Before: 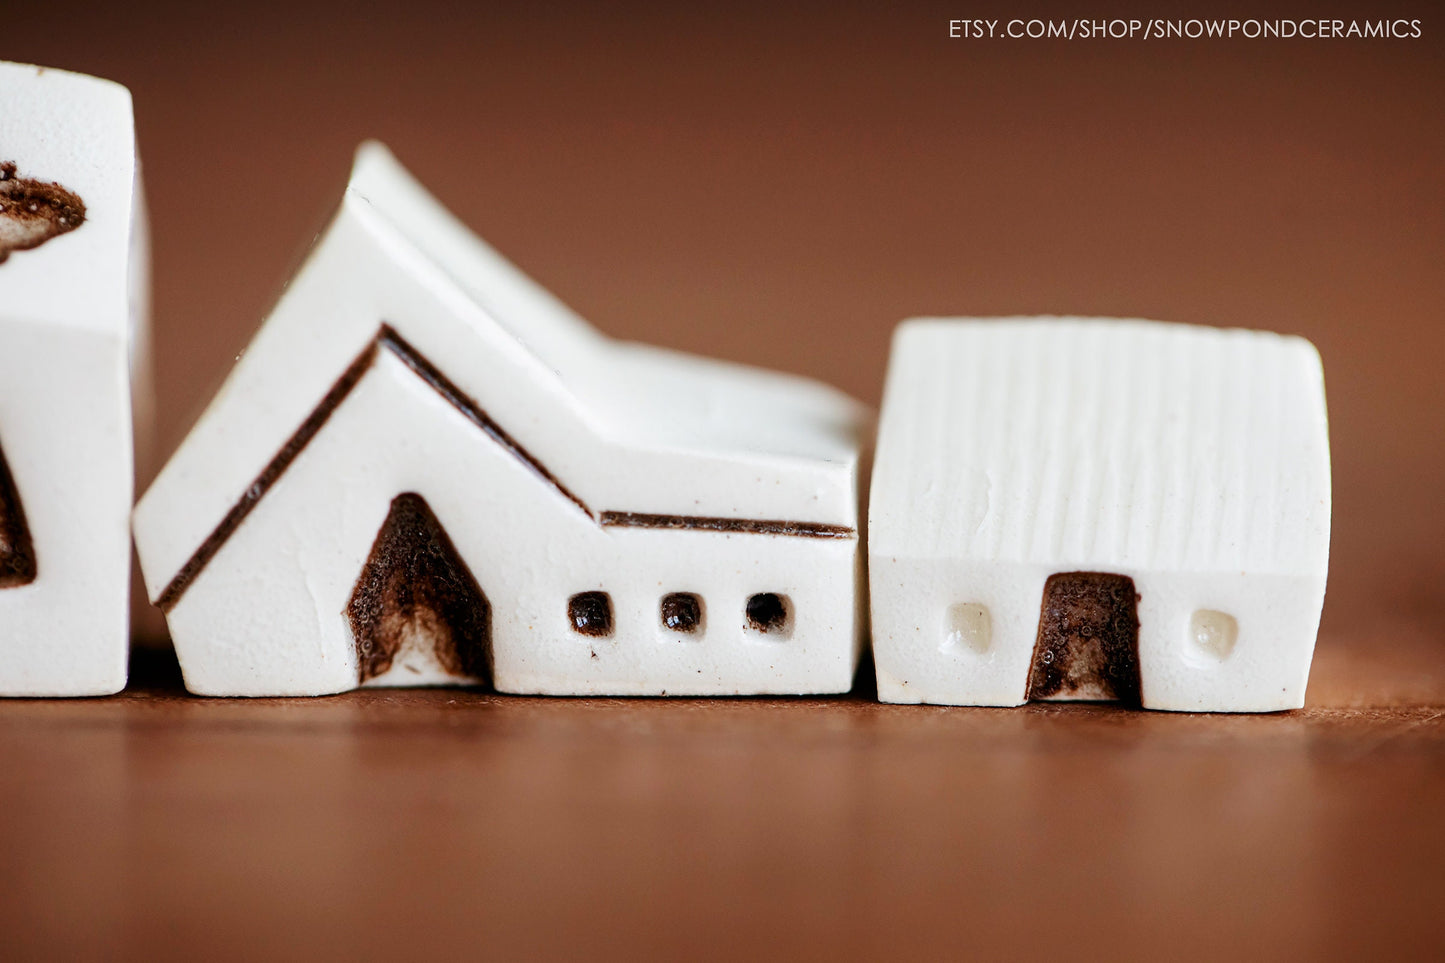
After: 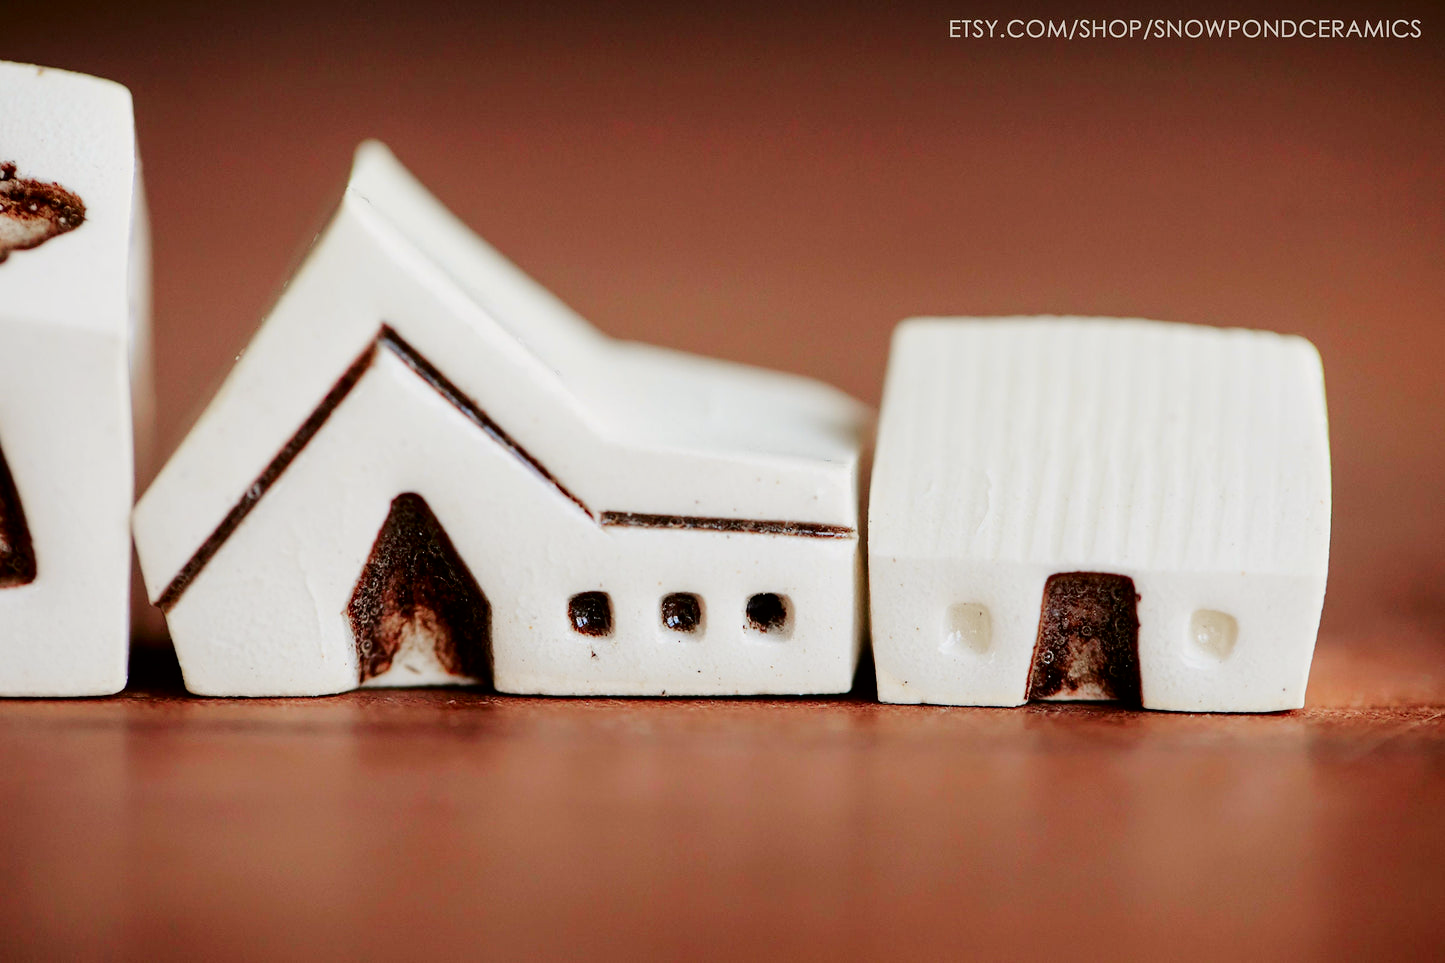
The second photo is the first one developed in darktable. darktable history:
tone curve: curves: ch0 [(0, 0) (0.068, 0.031) (0.175, 0.139) (0.32, 0.345) (0.495, 0.544) (0.748, 0.762) (0.993, 0.954)]; ch1 [(0, 0) (0.294, 0.184) (0.34, 0.303) (0.371, 0.344) (0.441, 0.408) (0.477, 0.474) (0.499, 0.5) (0.529, 0.523) (0.677, 0.762) (1, 1)]; ch2 [(0, 0) (0.431, 0.419) (0.495, 0.502) (0.524, 0.534) (0.557, 0.56) (0.634, 0.654) (0.728, 0.722) (1, 1)], color space Lab, independent channels, preserve colors none
